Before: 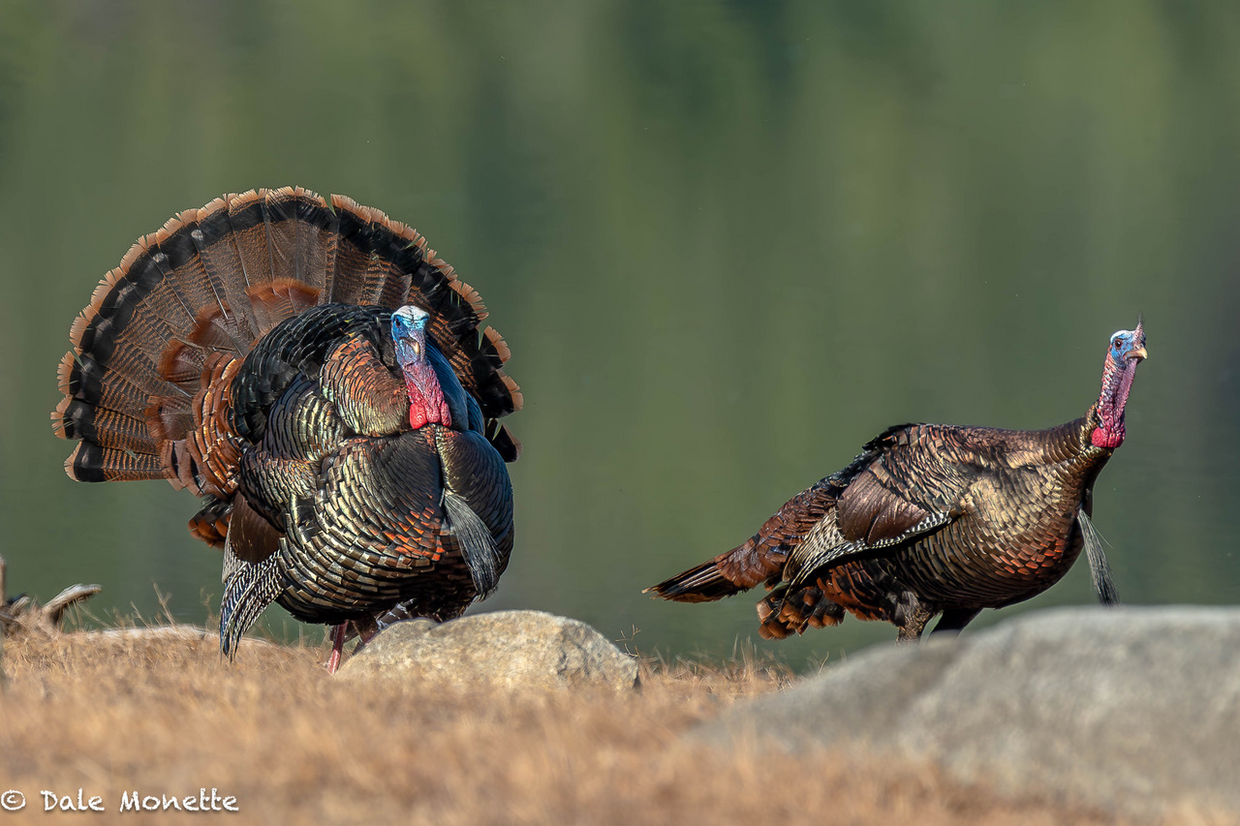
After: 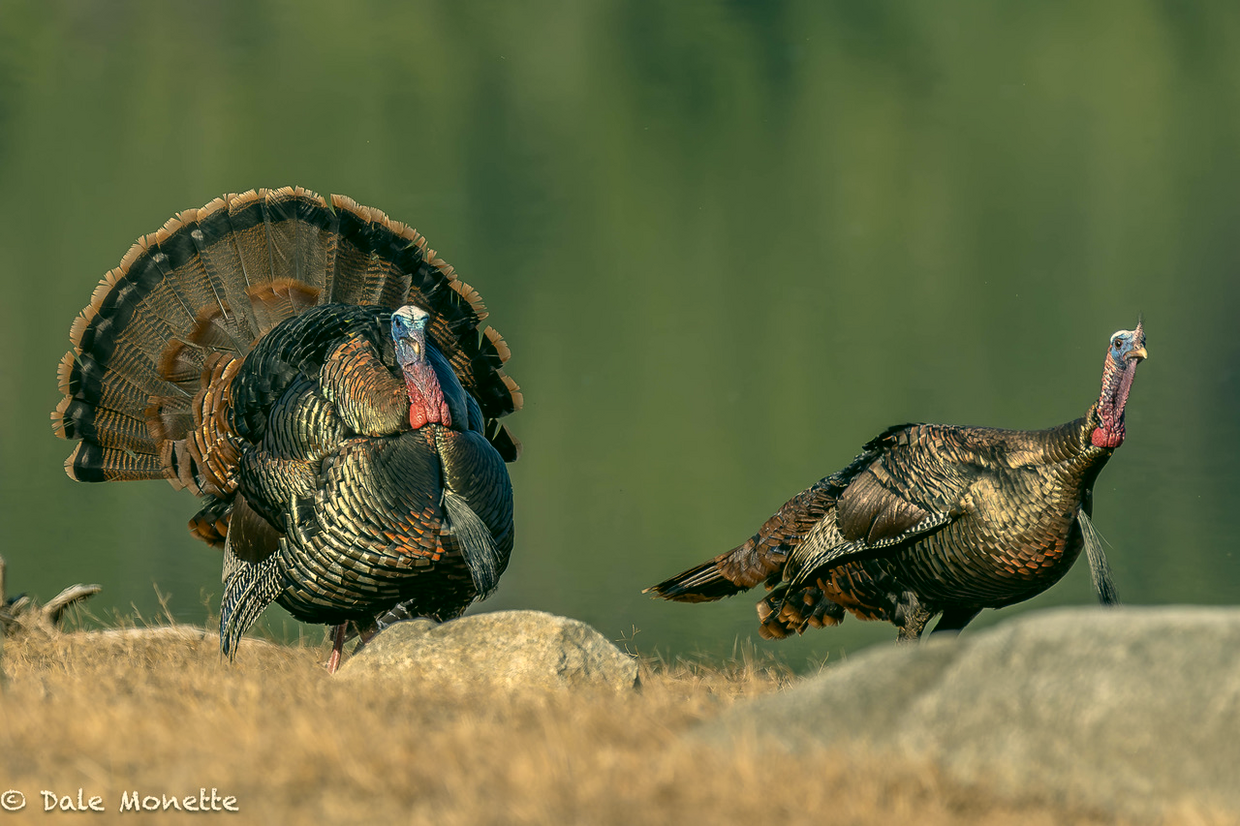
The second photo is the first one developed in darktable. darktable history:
color correction: highlights a* 5.3, highlights b* 24.26, shadows a* -15.58, shadows b* 4.02
color contrast: green-magenta contrast 0.84, blue-yellow contrast 0.86
